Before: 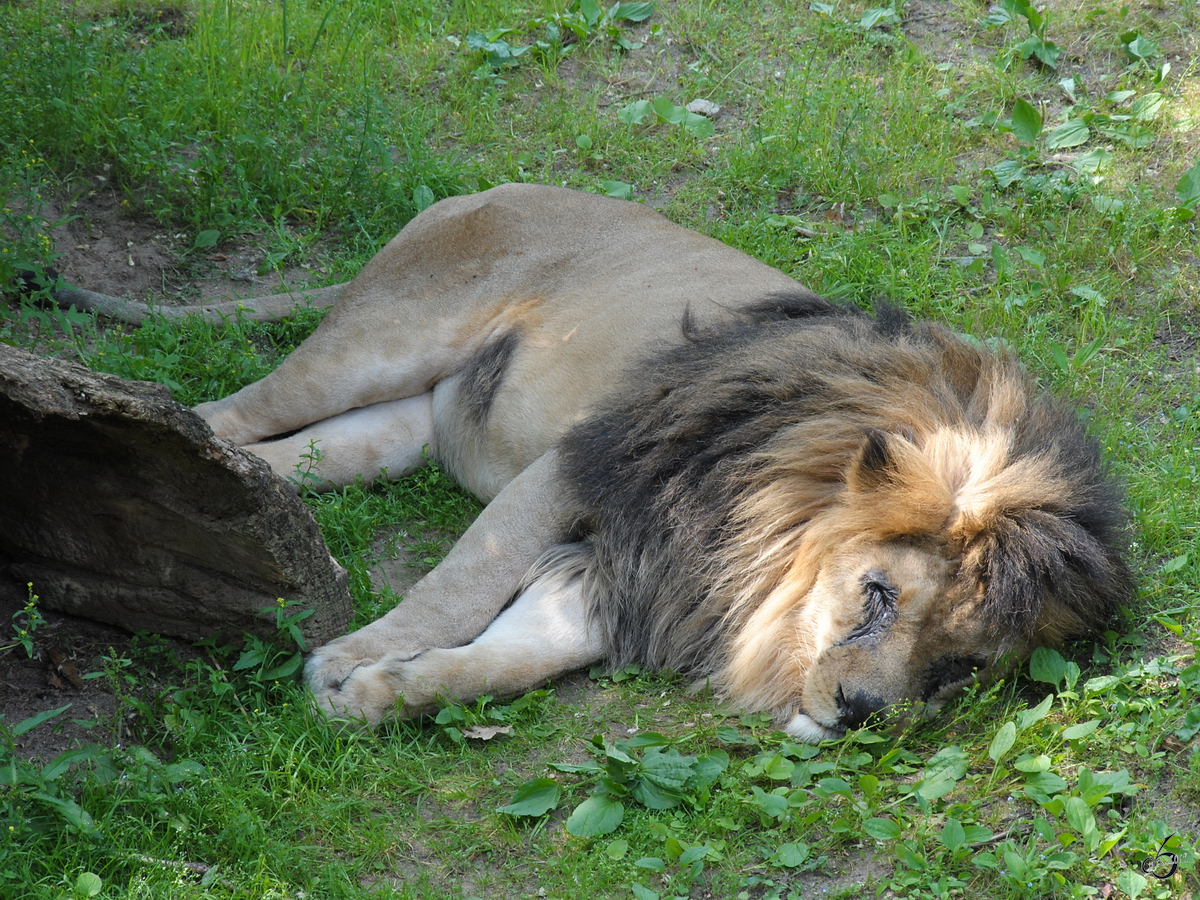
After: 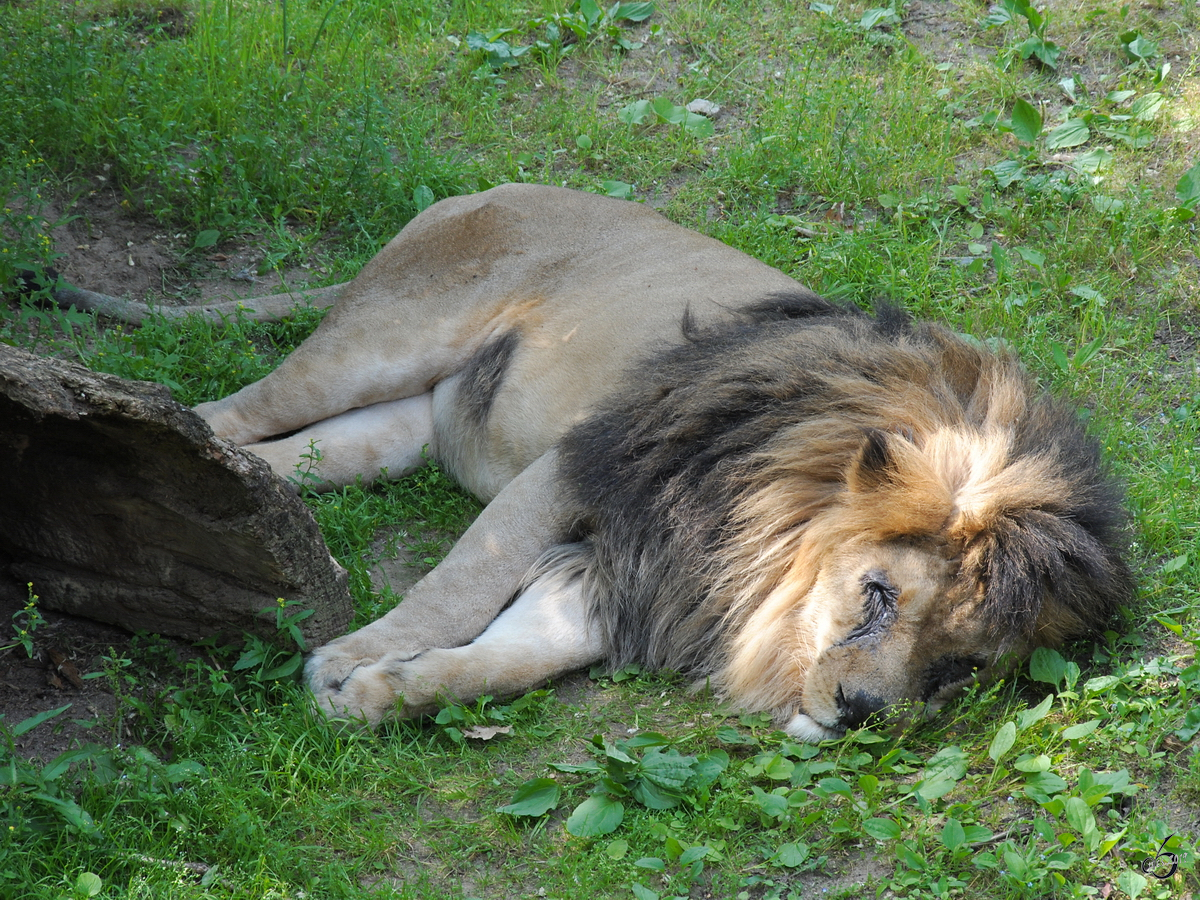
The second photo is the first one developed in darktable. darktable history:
tone curve: curves: ch0 [(0, 0) (0.003, 0.003) (0.011, 0.011) (0.025, 0.025) (0.044, 0.044) (0.069, 0.068) (0.1, 0.099) (0.136, 0.134) (0.177, 0.175) (0.224, 0.222) (0.277, 0.274) (0.335, 0.331) (0.399, 0.395) (0.468, 0.463) (0.543, 0.554) (0.623, 0.632) (0.709, 0.716) (0.801, 0.805) (0.898, 0.9) (1, 1)], preserve colors none
